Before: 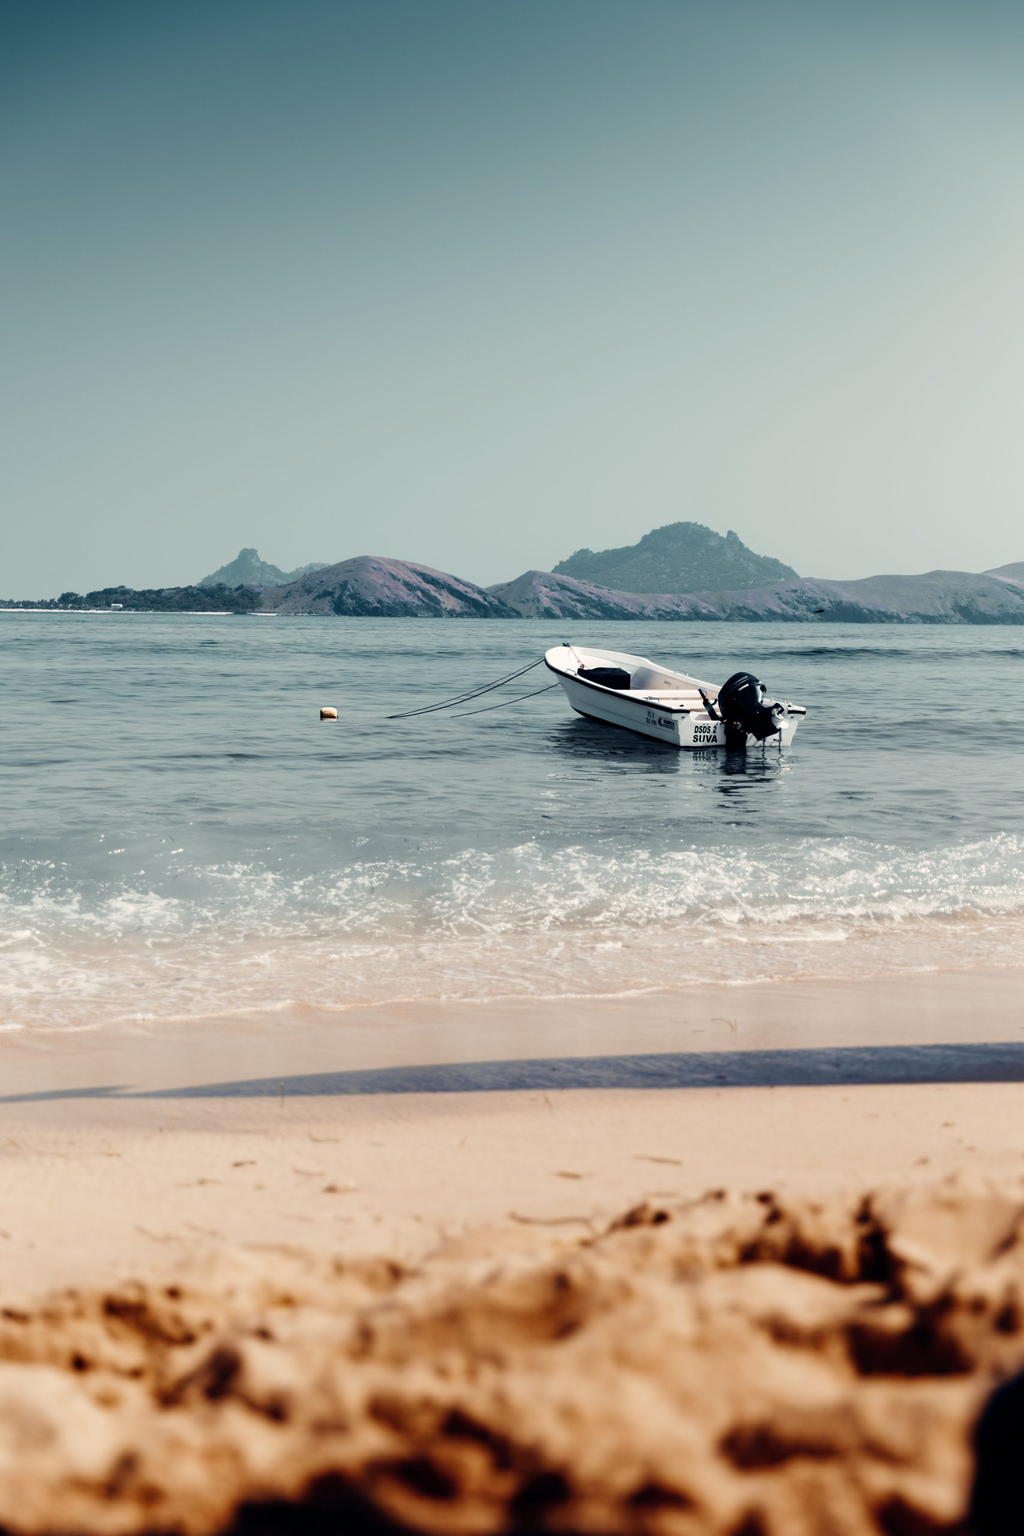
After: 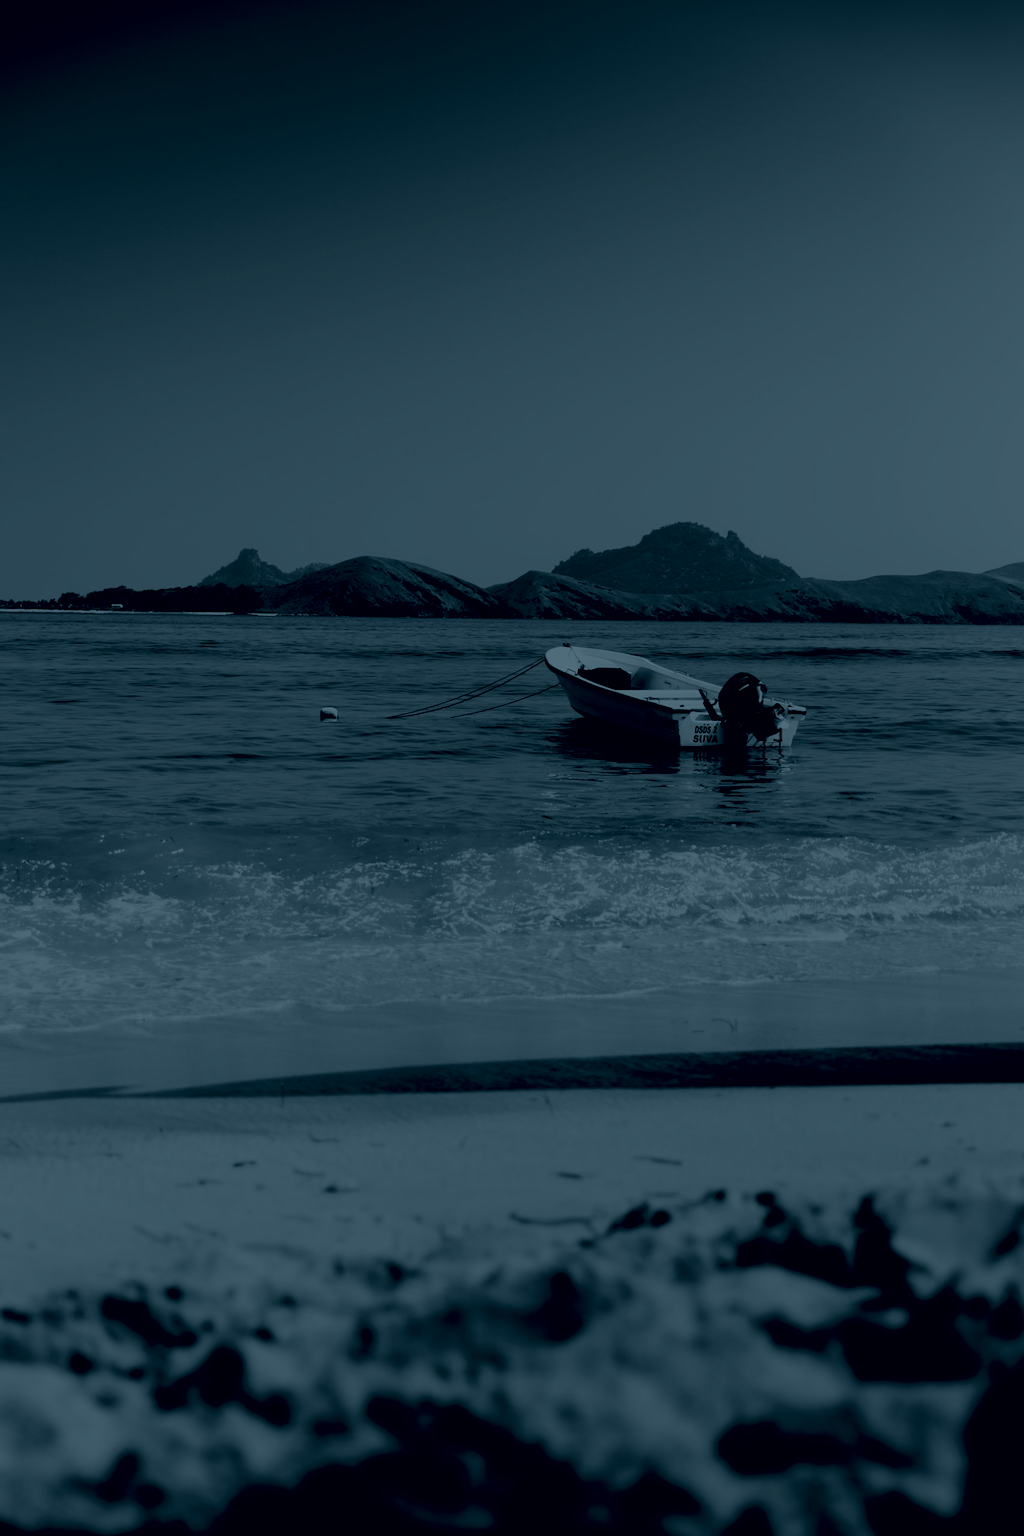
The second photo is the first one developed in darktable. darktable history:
filmic rgb: black relative exposure -7.65 EV, white relative exposure 4.56 EV, hardness 3.61
colorize: hue 194.4°, saturation 29%, source mix 61.75%, lightness 3.98%, version 1
tone curve: curves: ch0 [(0, 0.039) (0.113, 0.081) (0.204, 0.204) (0.498, 0.608) (0.709, 0.819) (0.984, 0.961)]; ch1 [(0, 0) (0.172, 0.123) (0.317, 0.272) (0.414, 0.382) (0.476, 0.479) (0.505, 0.501) (0.528, 0.54) (0.618, 0.647) (0.709, 0.764) (1, 1)]; ch2 [(0, 0) (0.411, 0.424) (0.492, 0.502) (0.521, 0.513) (0.537, 0.57) (0.686, 0.638) (1, 1)], color space Lab, independent channels, preserve colors none
contrast brightness saturation: contrast 0.09, brightness -0.59, saturation 0.17
